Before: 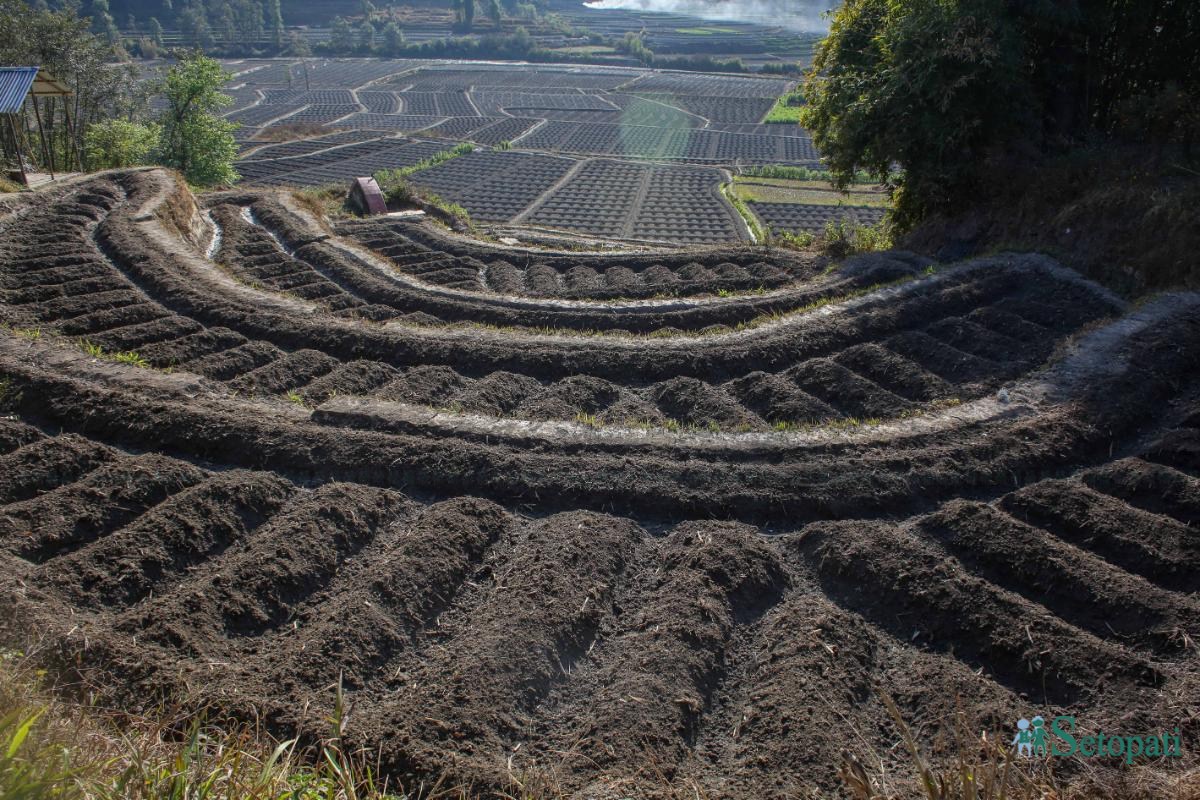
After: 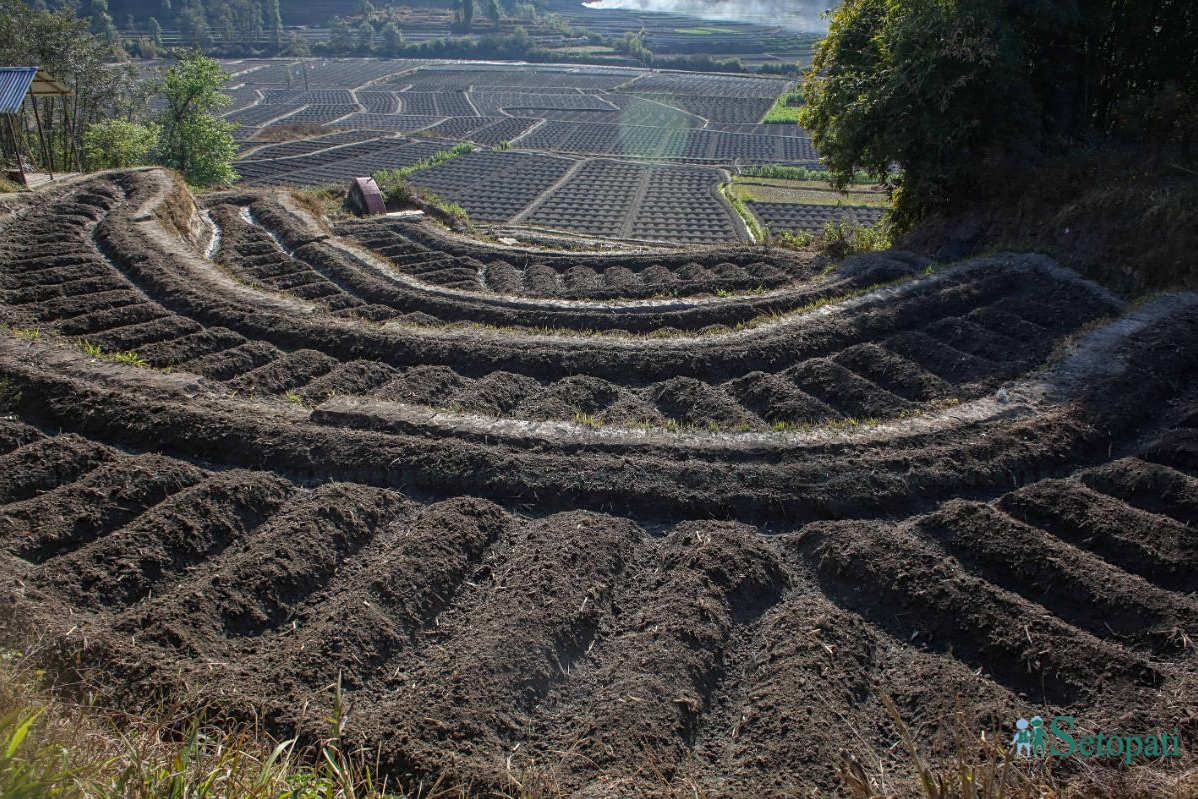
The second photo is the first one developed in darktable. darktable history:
crop and rotate: left 0.126%
sharpen: amount 0.2
